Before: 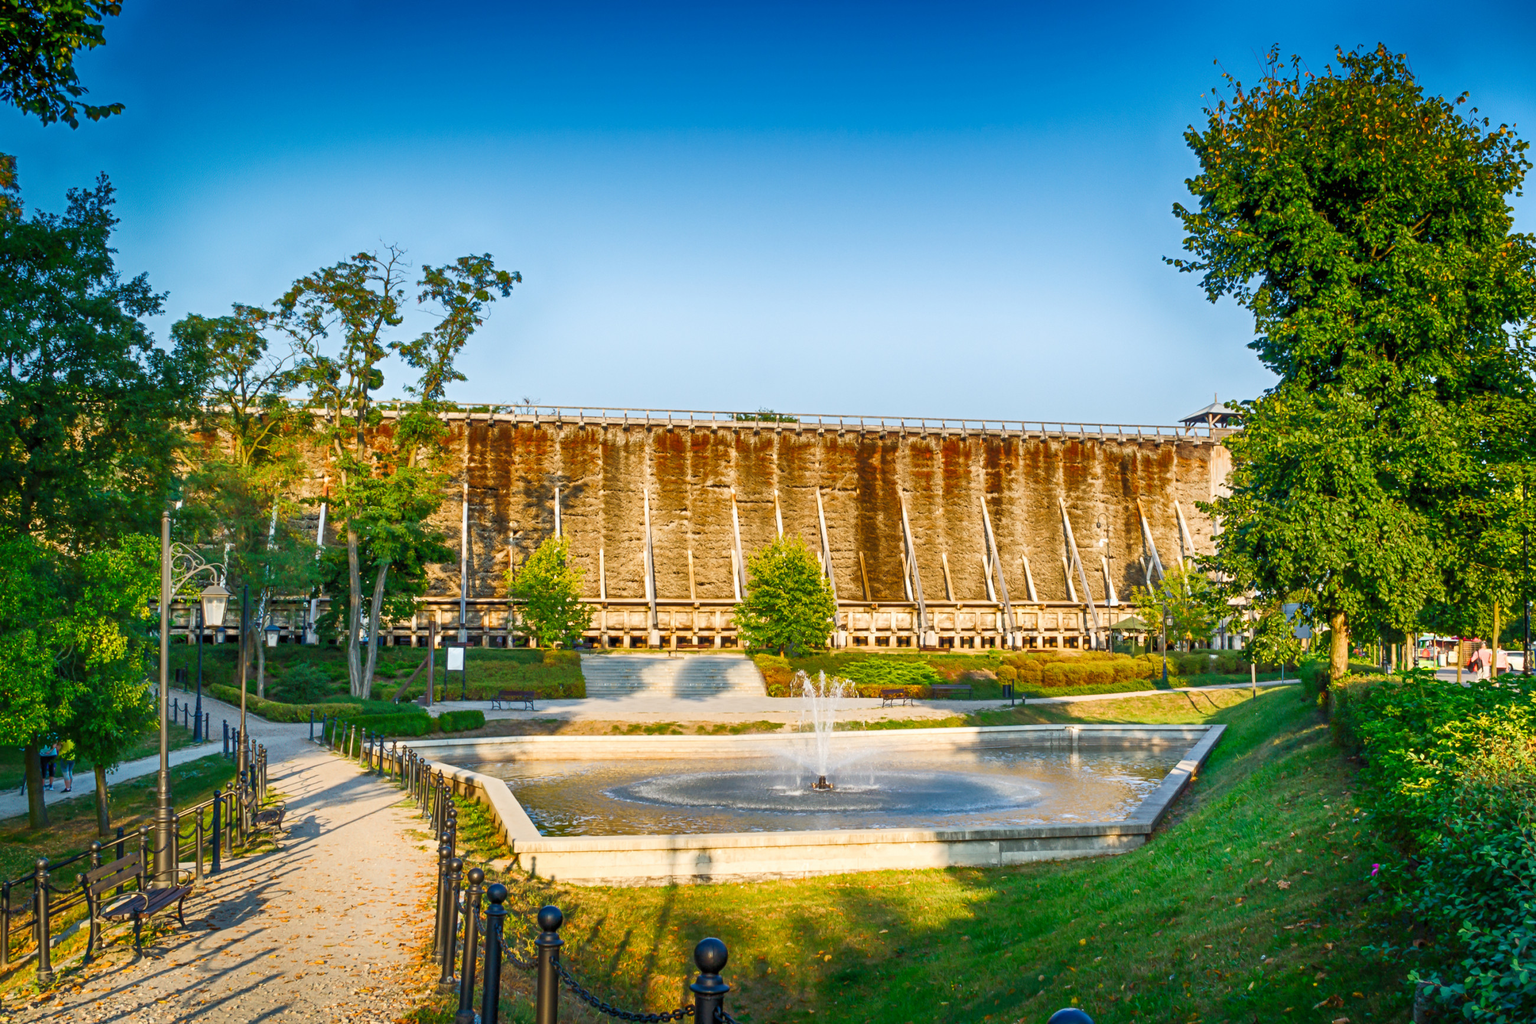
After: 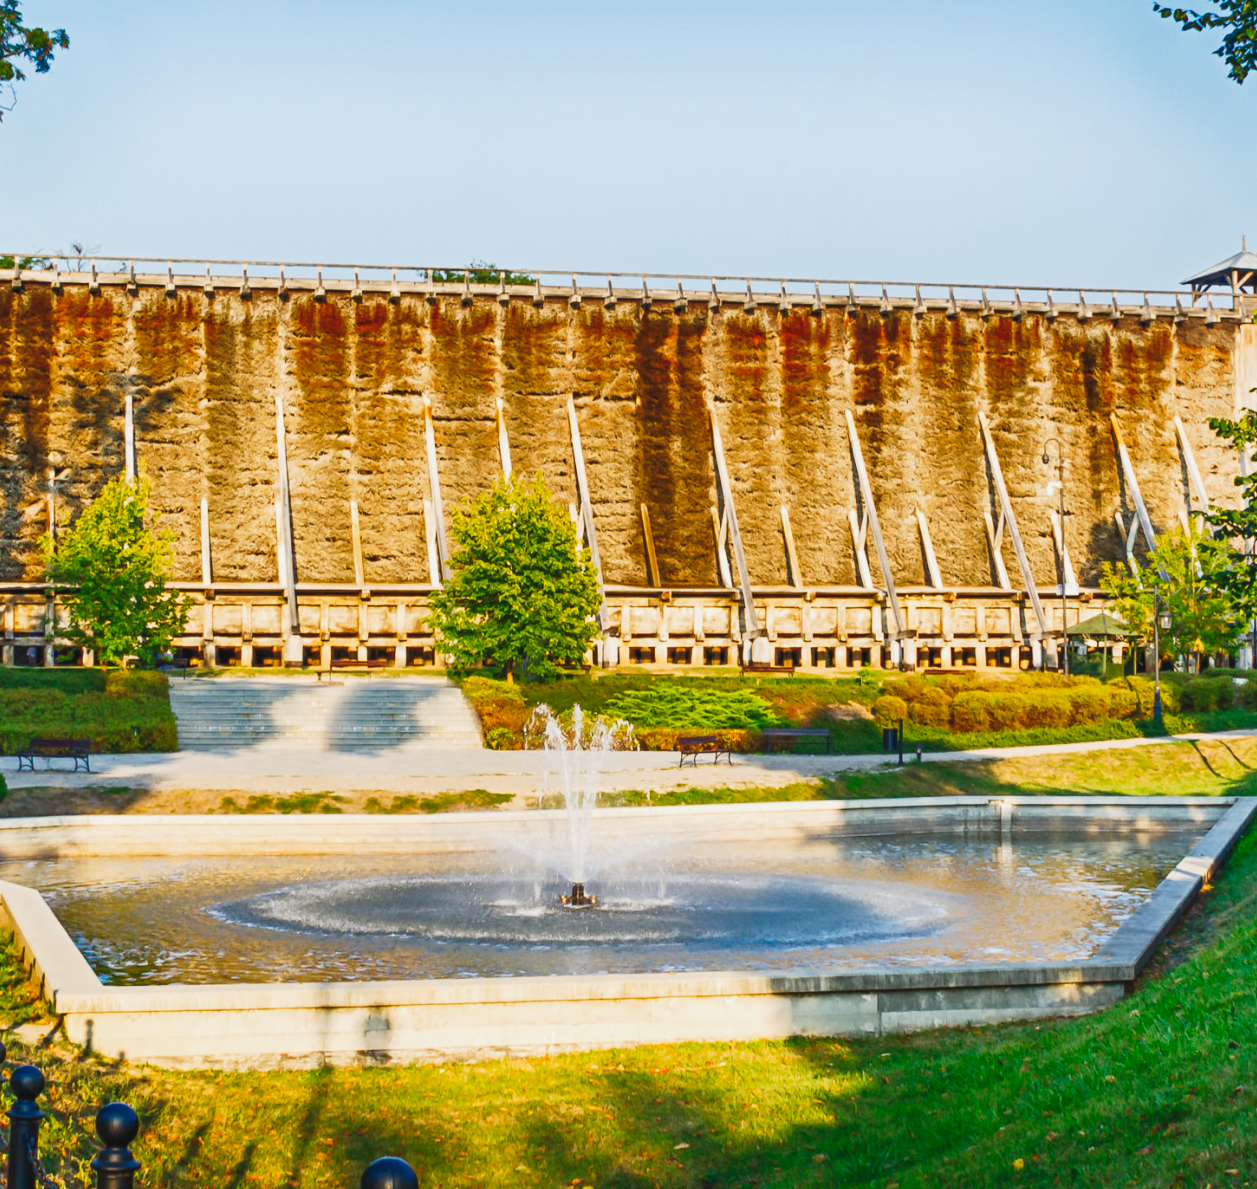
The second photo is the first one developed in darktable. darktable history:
tone curve: curves: ch0 [(0, 0.047) (0.15, 0.127) (0.46, 0.466) (0.751, 0.788) (1, 0.961)]; ch1 [(0, 0) (0.43, 0.408) (0.476, 0.469) (0.505, 0.501) (0.553, 0.557) (0.592, 0.58) (0.631, 0.625) (1, 1)]; ch2 [(0, 0) (0.505, 0.495) (0.55, 0.557) (0.583, 0.573) (1, 1)], preserve colors none
crop: left 31.334%, top 24.814%, right 20.282%, bottom 6.552%
